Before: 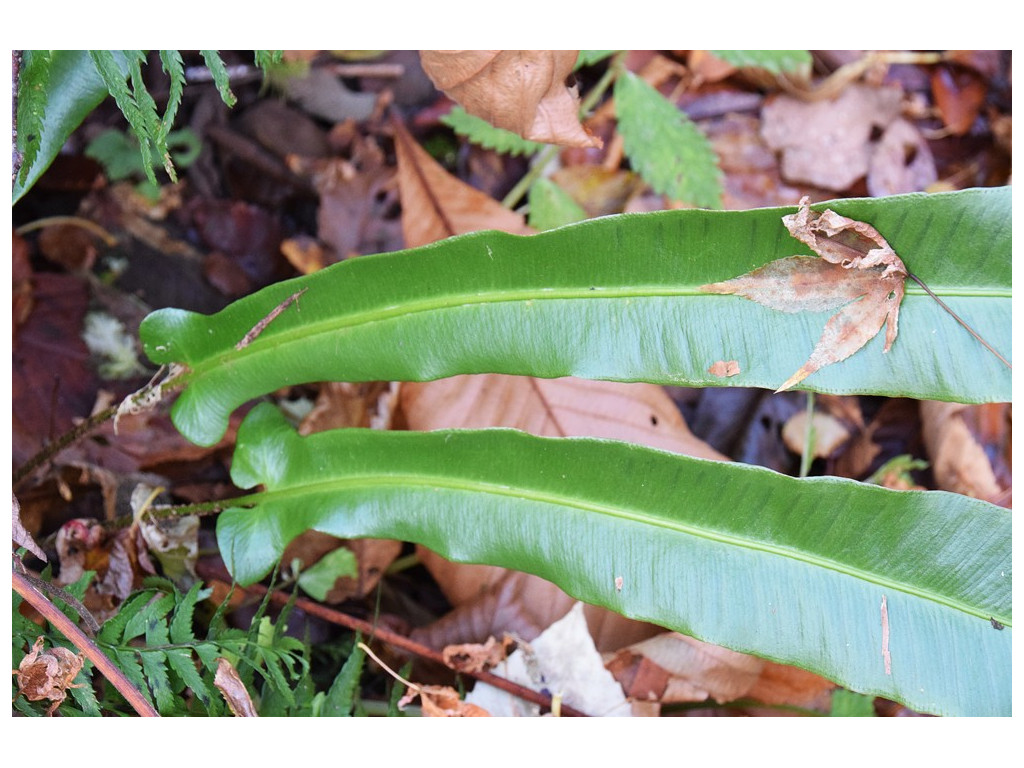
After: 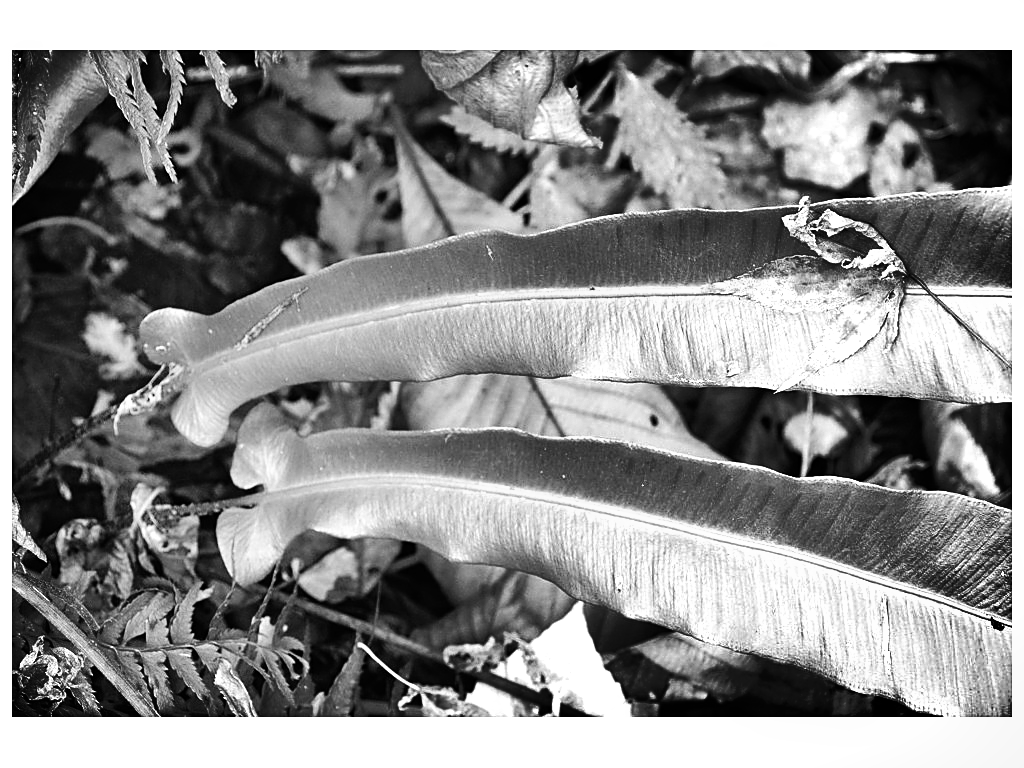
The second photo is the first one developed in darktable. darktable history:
shadows and highlights: shadows 20.91, highlights -82.73, soften with gaussian
monochrome: on, module defaults
sharpen: on, module defaults
tone curve: curves: ch0 [(0, 0) (0.003, 0.003) (0.011, 0.005) (0.025, 0.008) (0.044, 0.012) (0.069, 0.02) (0.1, 0.031) (0.136, 0.047) (0.177, 0.088) (0.224, 0.141) (0.277, 0.222) (0.335, 0.32) (0.399, 0.422) (0.468, 0.523) (0.543, 0.621) (0.623, 0.715) (0.709, 0.796) (0.801, 0.88) (0.898, 0.962) (1, 1)], preserve colors none
color balance rgb: perceptual saturation grading › global saturation 20%, perceptual saturation grading › highlights -25%, perceptual saturation grading › shadows 25%
levels: levels [0, 0.435, 0.917]
